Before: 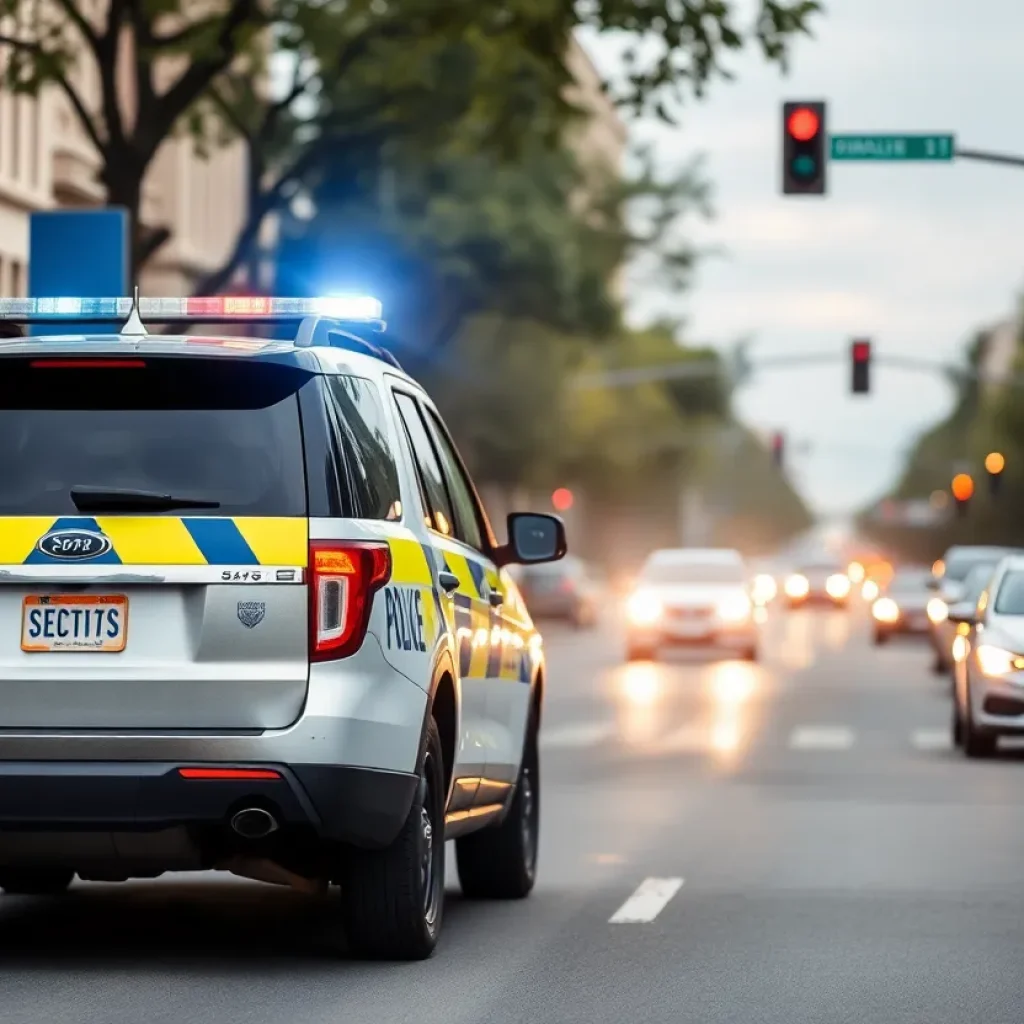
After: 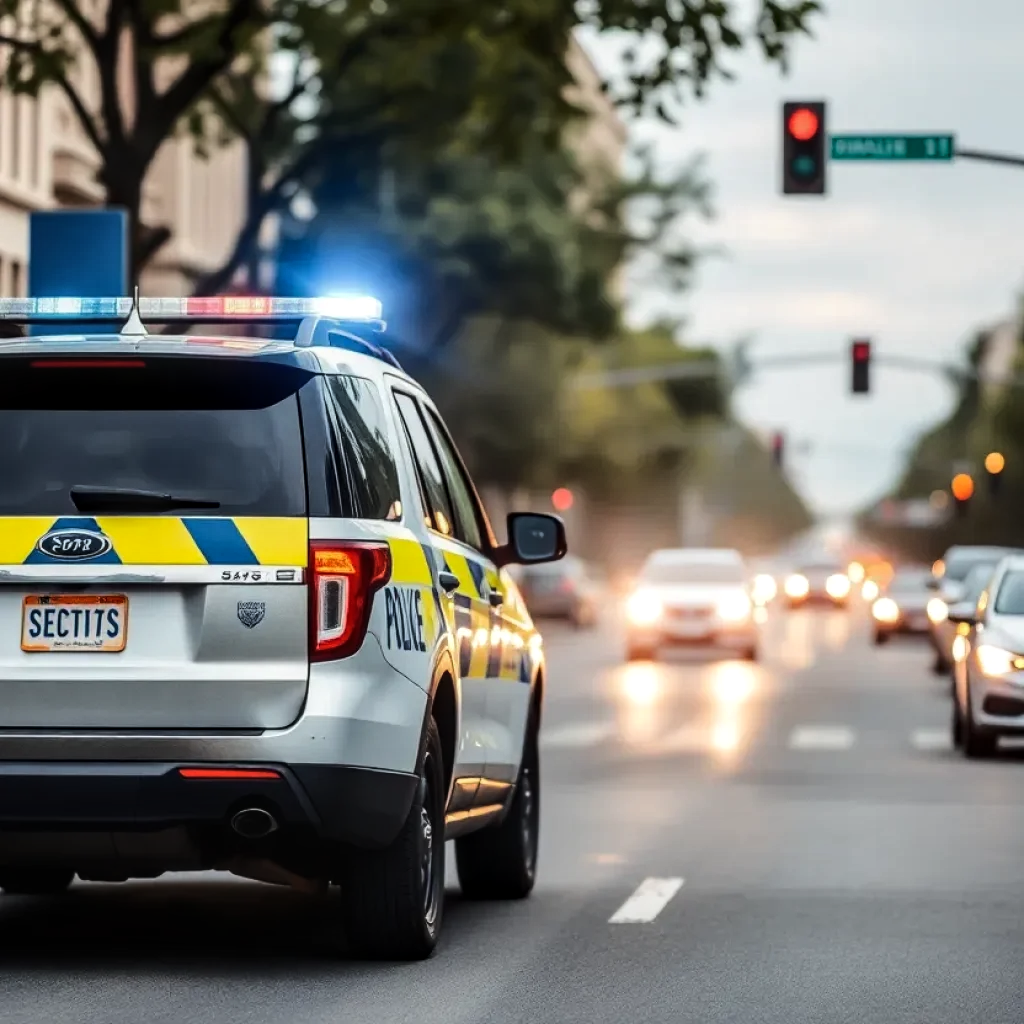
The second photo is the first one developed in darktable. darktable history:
base curve: curves: ch0 [(0, 0) (0.073, 0.04) (0.157, 0.139) (0.492, 0.492) (0.758, 0.758) (1, 1)]
local contrast: on, module defaults
